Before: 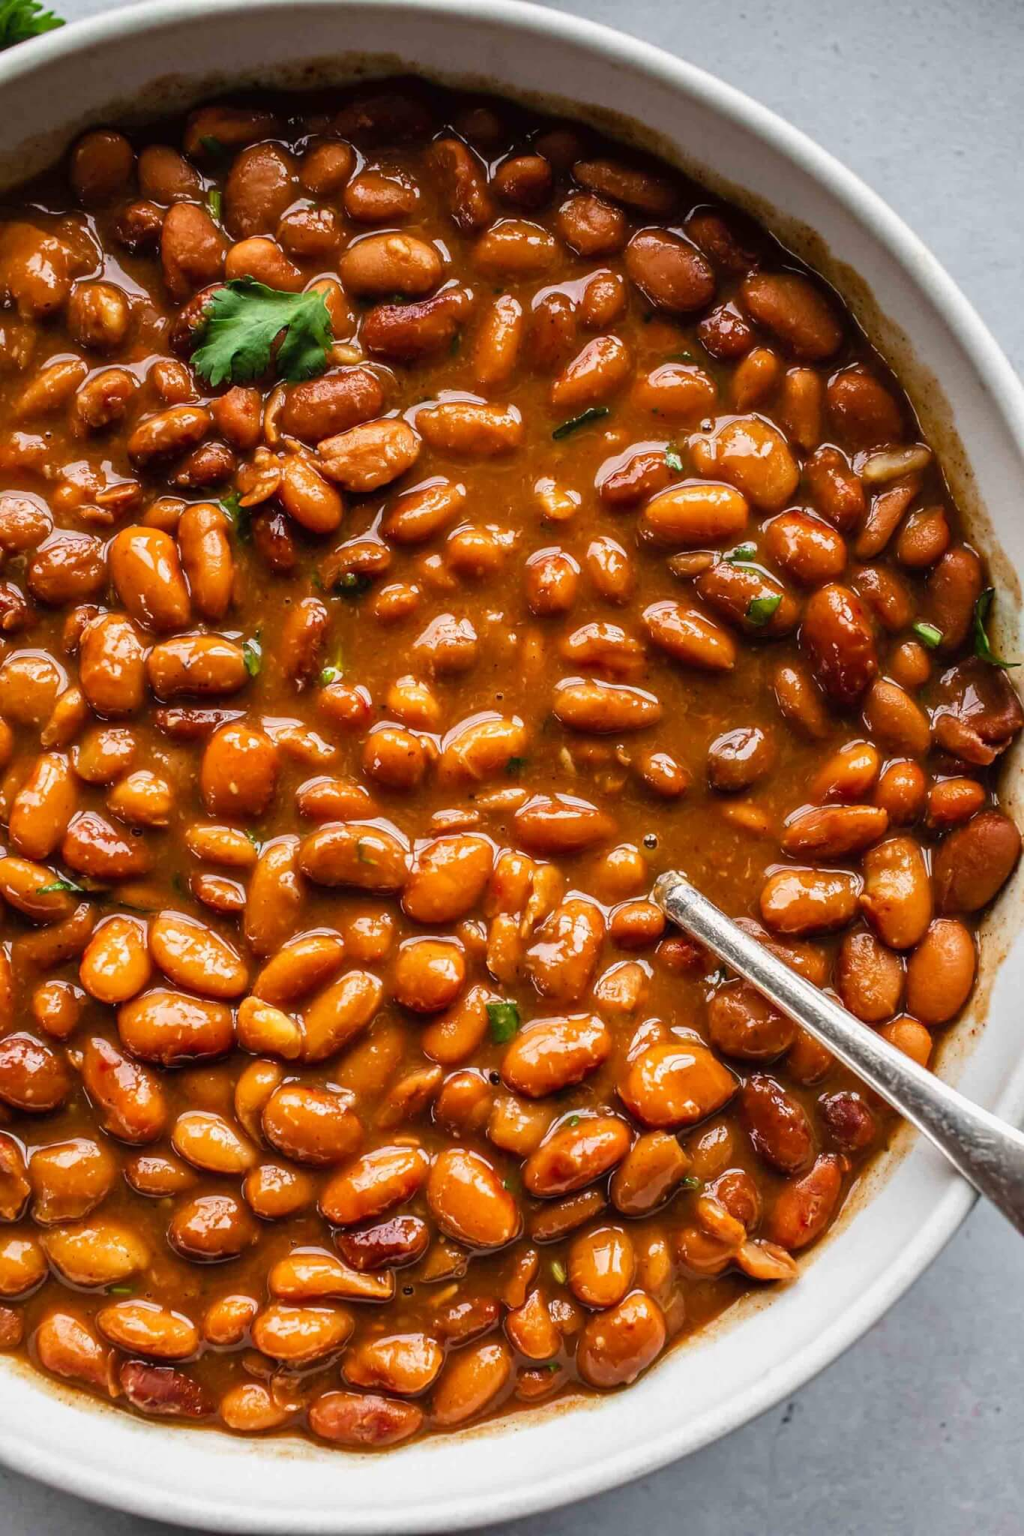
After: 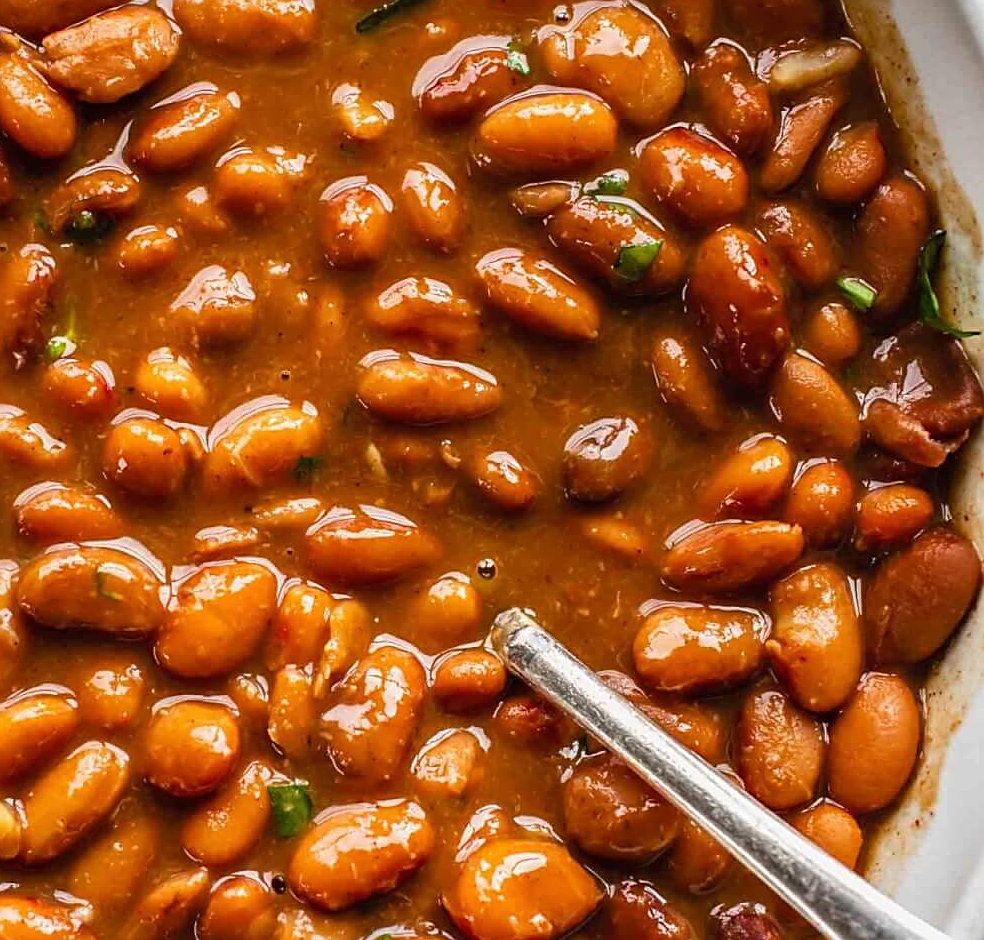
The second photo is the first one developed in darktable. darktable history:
sharpen: on, module defaults
color balance: contrast -0.5%
crop and rotate: left 27.938%, top 27.046%, bottom 27.046%
